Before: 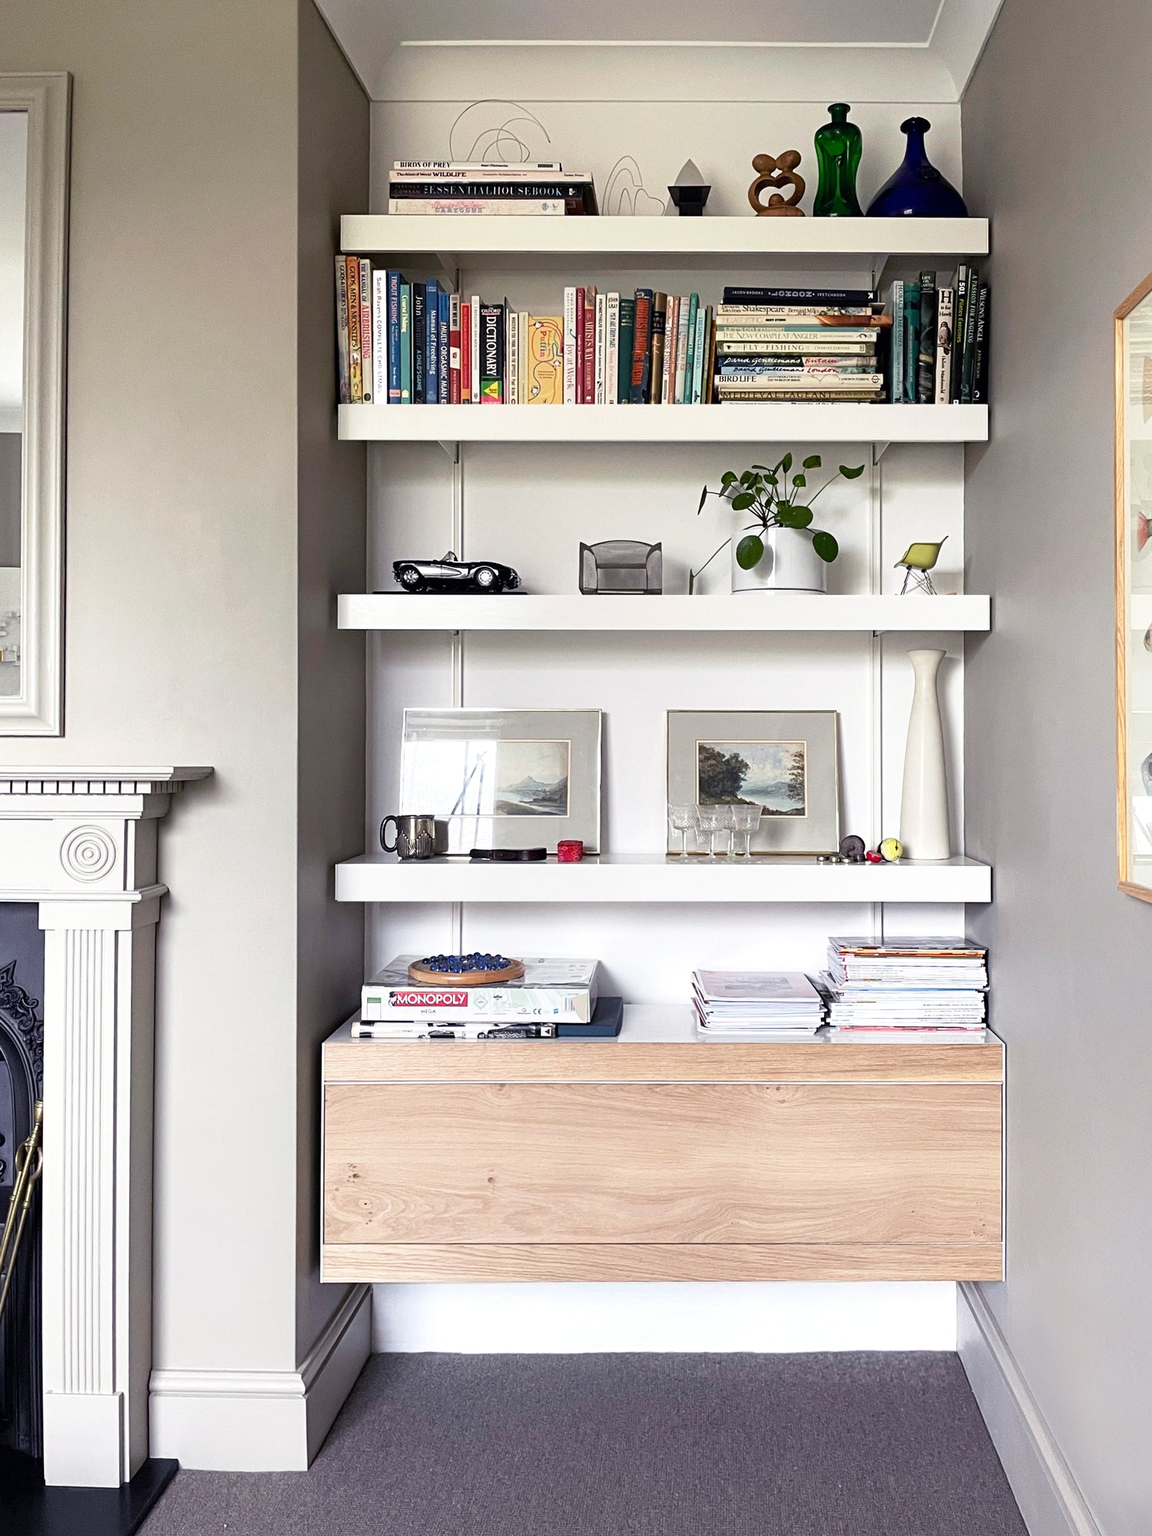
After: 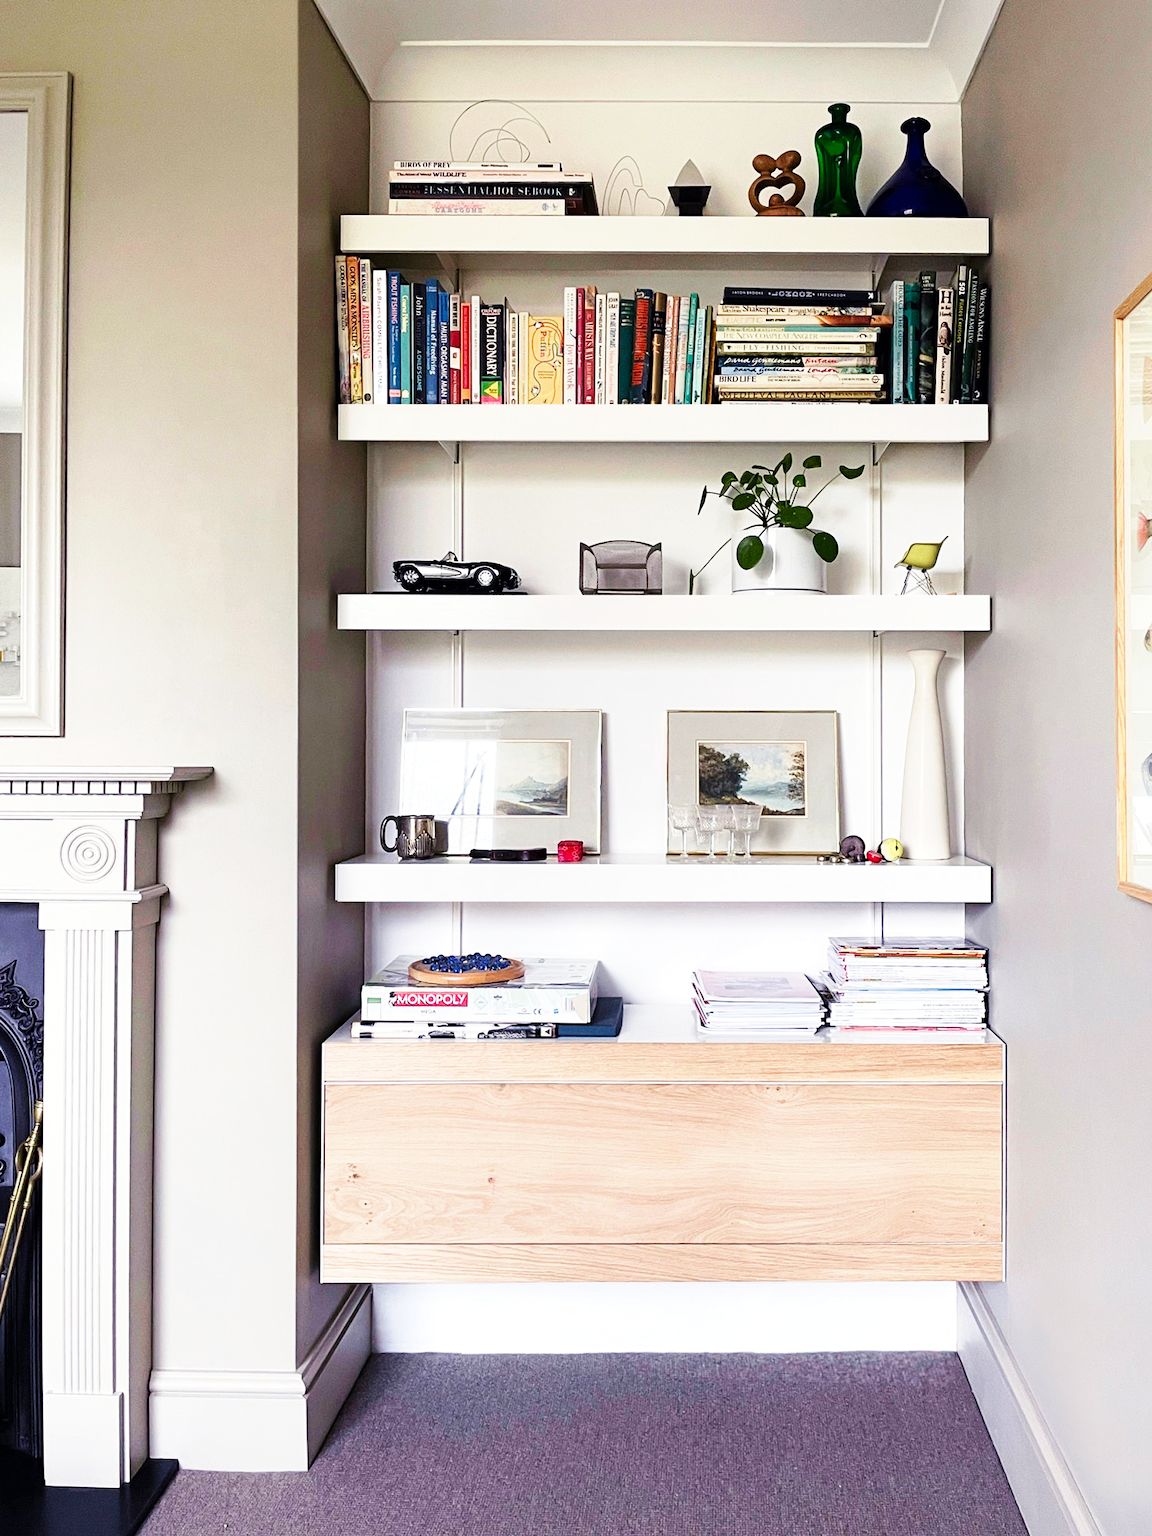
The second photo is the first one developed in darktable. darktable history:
velvia: strength 30.38%
base curve: curves: ch0 [(0, 0) (0.032, 0.025) (0.121, 0.166) (0.206, 0.329) (0.605, 0.79) (1, 1)], preserve colors none
